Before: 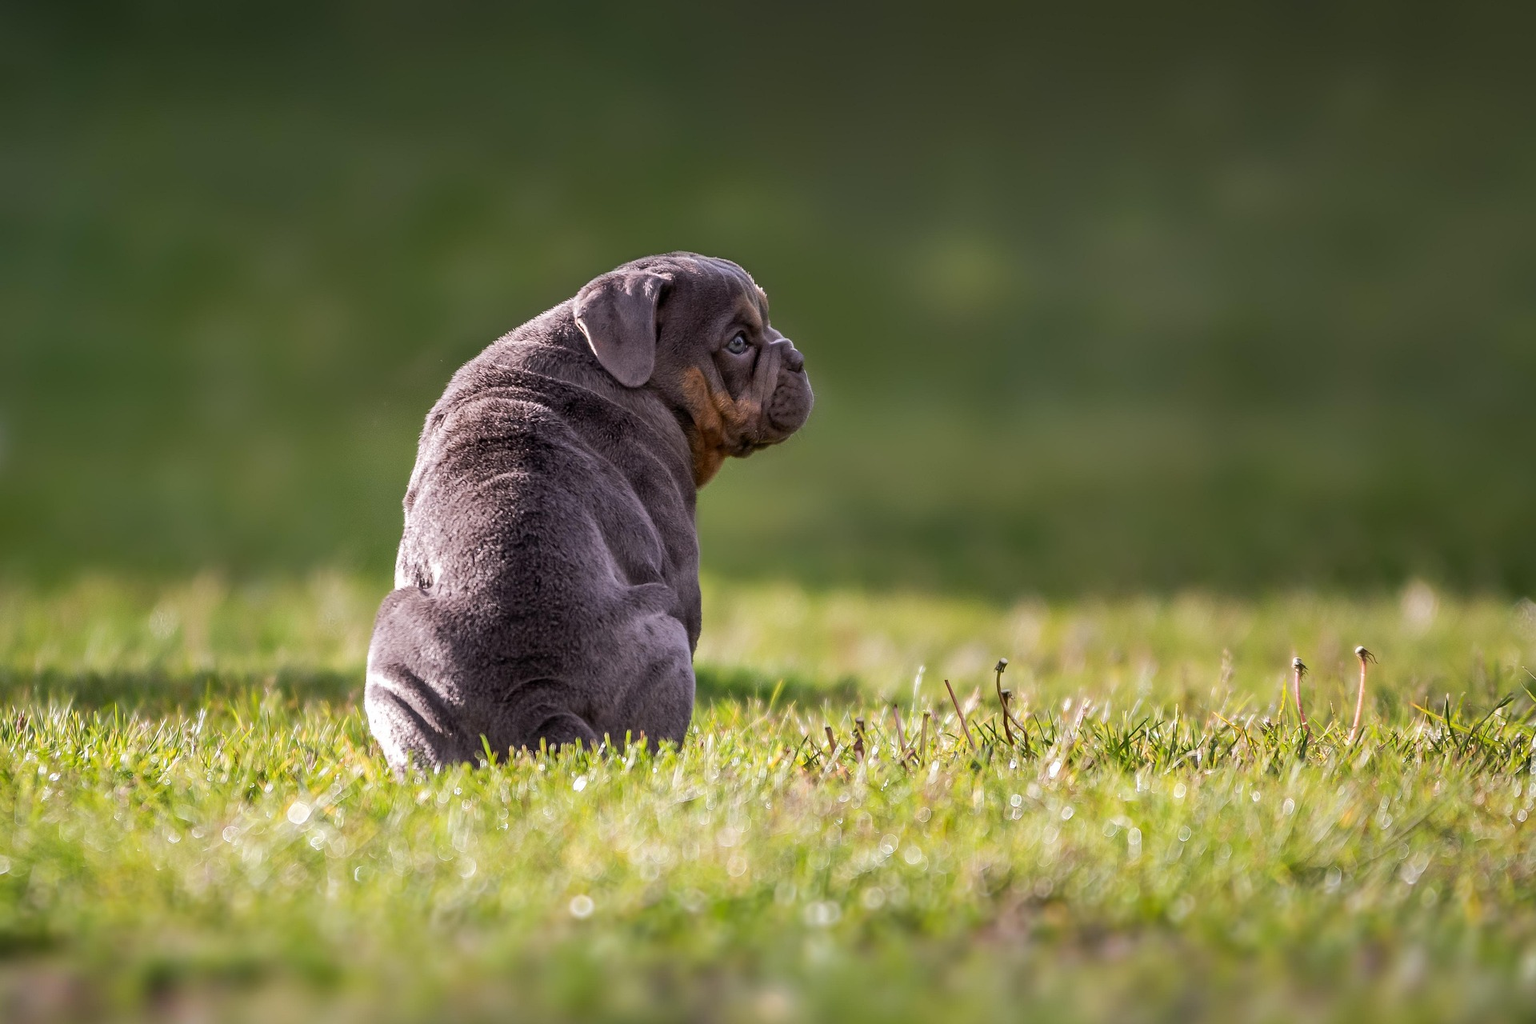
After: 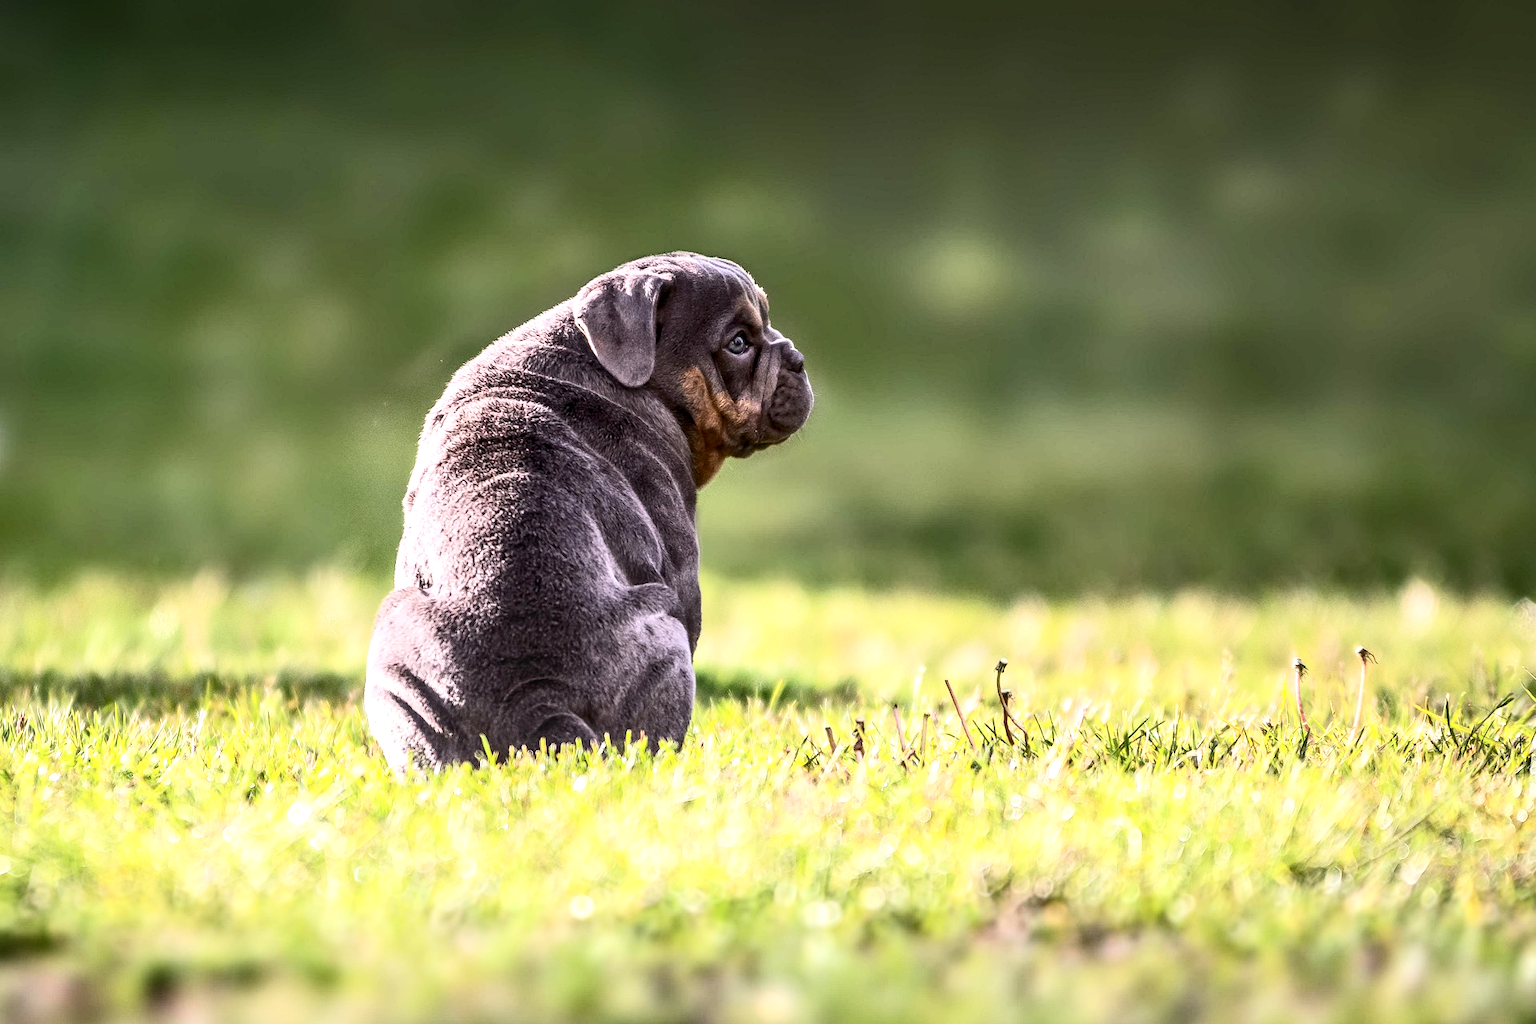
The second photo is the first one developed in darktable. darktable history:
local contrast: highlights 57%, shadows 52%, detail 130%, midtone range 0.452
contrast brightness saturation: contrast 0.385, brightness 0.101
exposure: exposure 0.603 EV, compensate highlight preservation false
